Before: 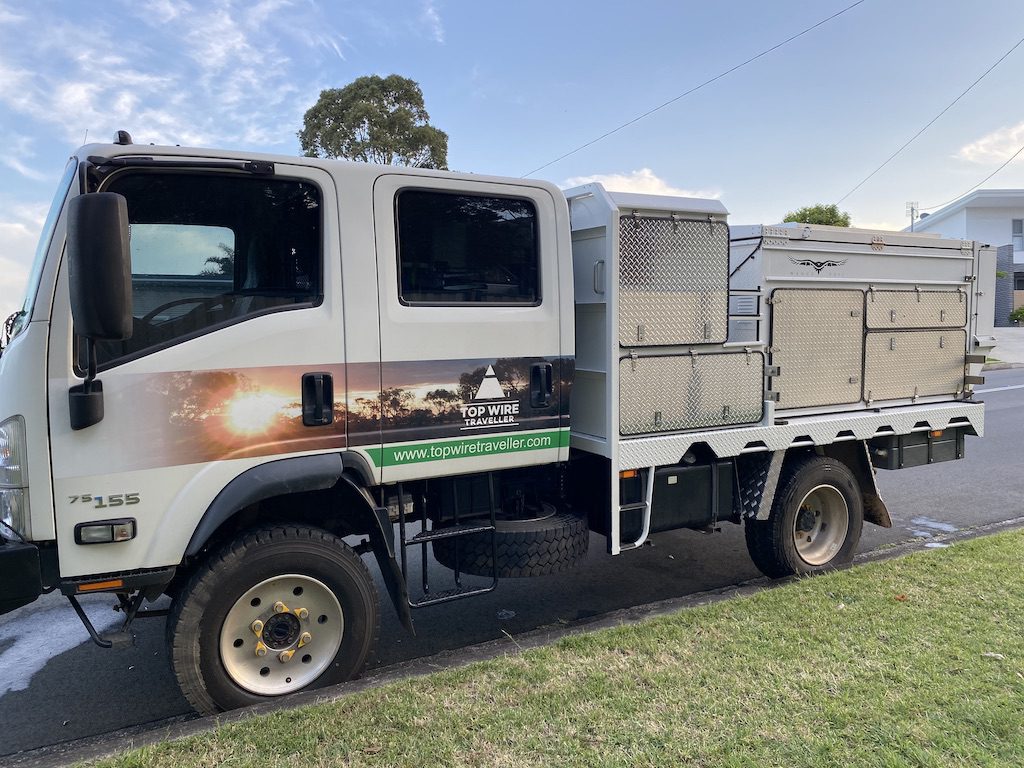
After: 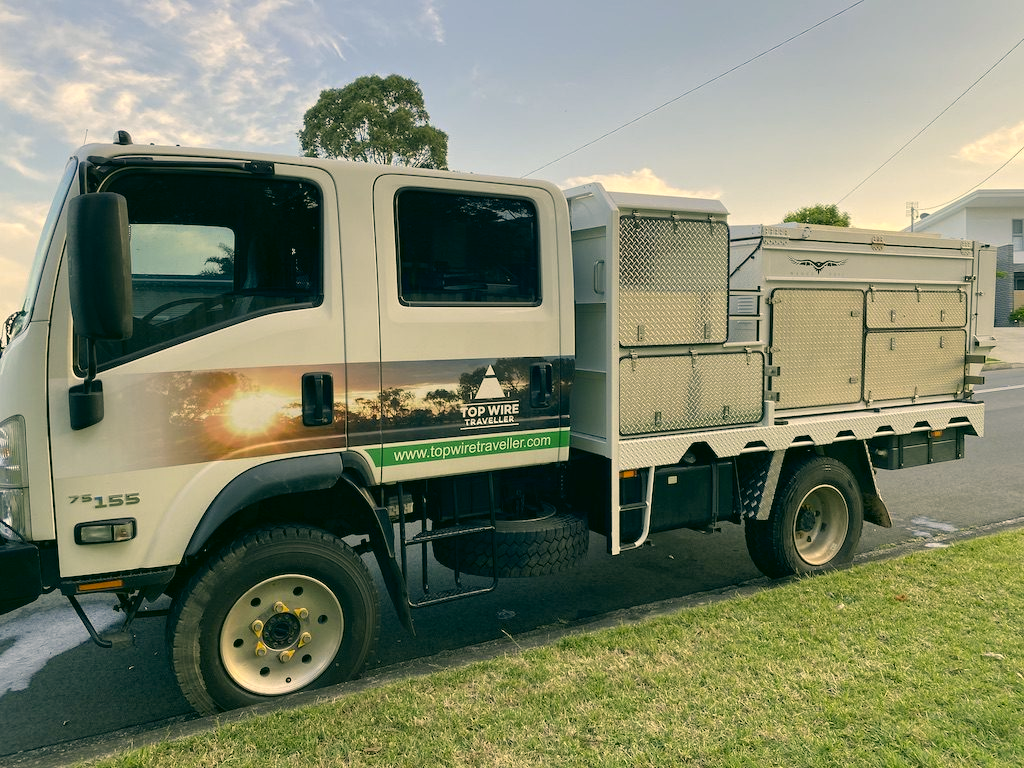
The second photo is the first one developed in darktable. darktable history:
base curve: preserve colors none
color correction: highlights a* 5.19, highlights b* 23.88, shadows a* -15.5, shadows b* 3.76
